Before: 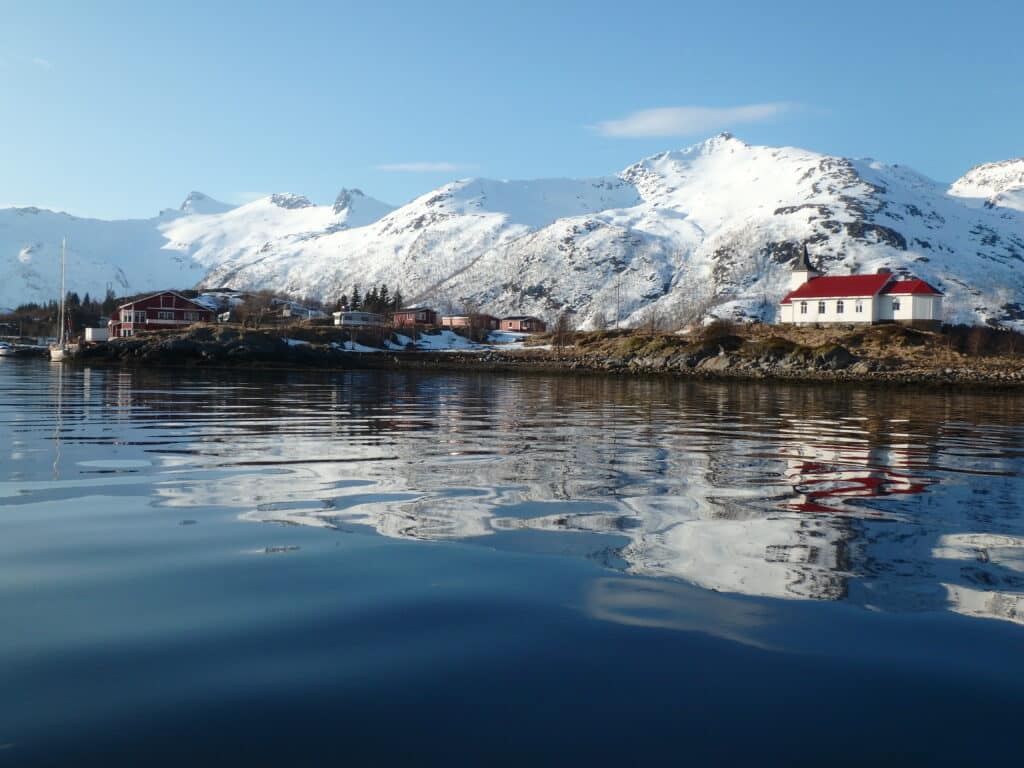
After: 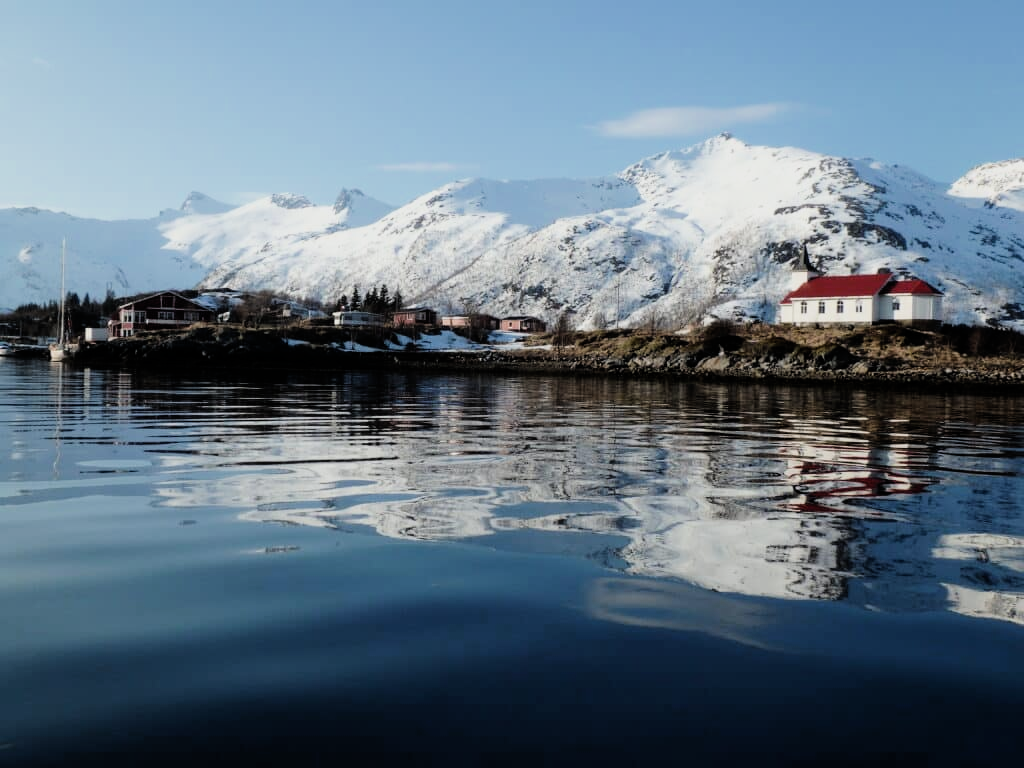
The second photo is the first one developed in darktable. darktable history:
filmic rgb: black relative exposure -7.49 EV, white relative exposure 4.99 EV, threshold 6 EV, hardness 3.32, contrast 1.299, add noise in highlights 0.002, preserve chrominance max RGB, color science v3 (2019), use custom middle-gray values true, contrast in highlights soft, enable highlight reconstruction true
